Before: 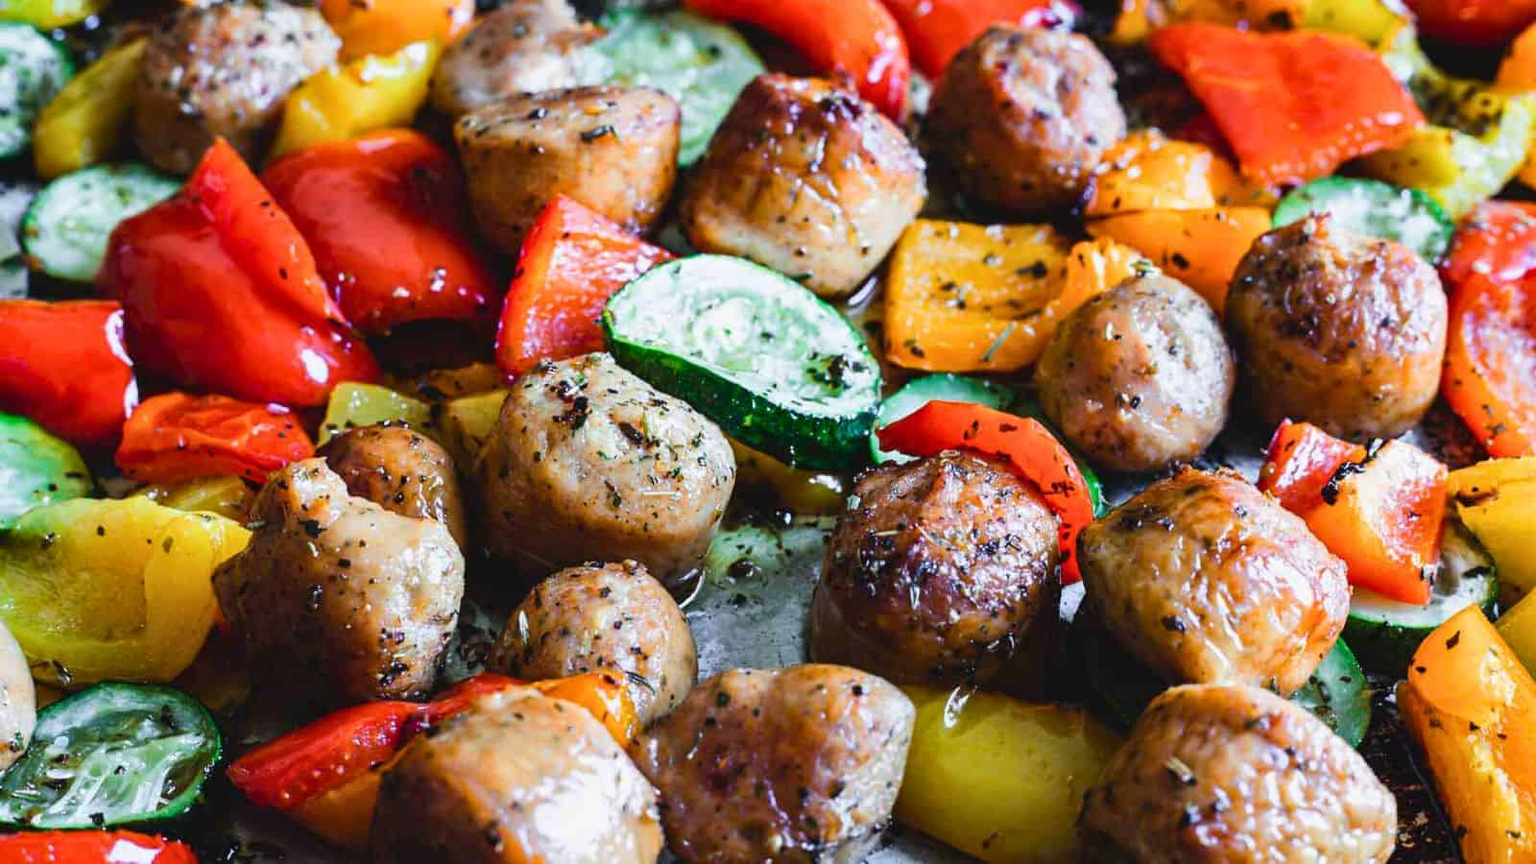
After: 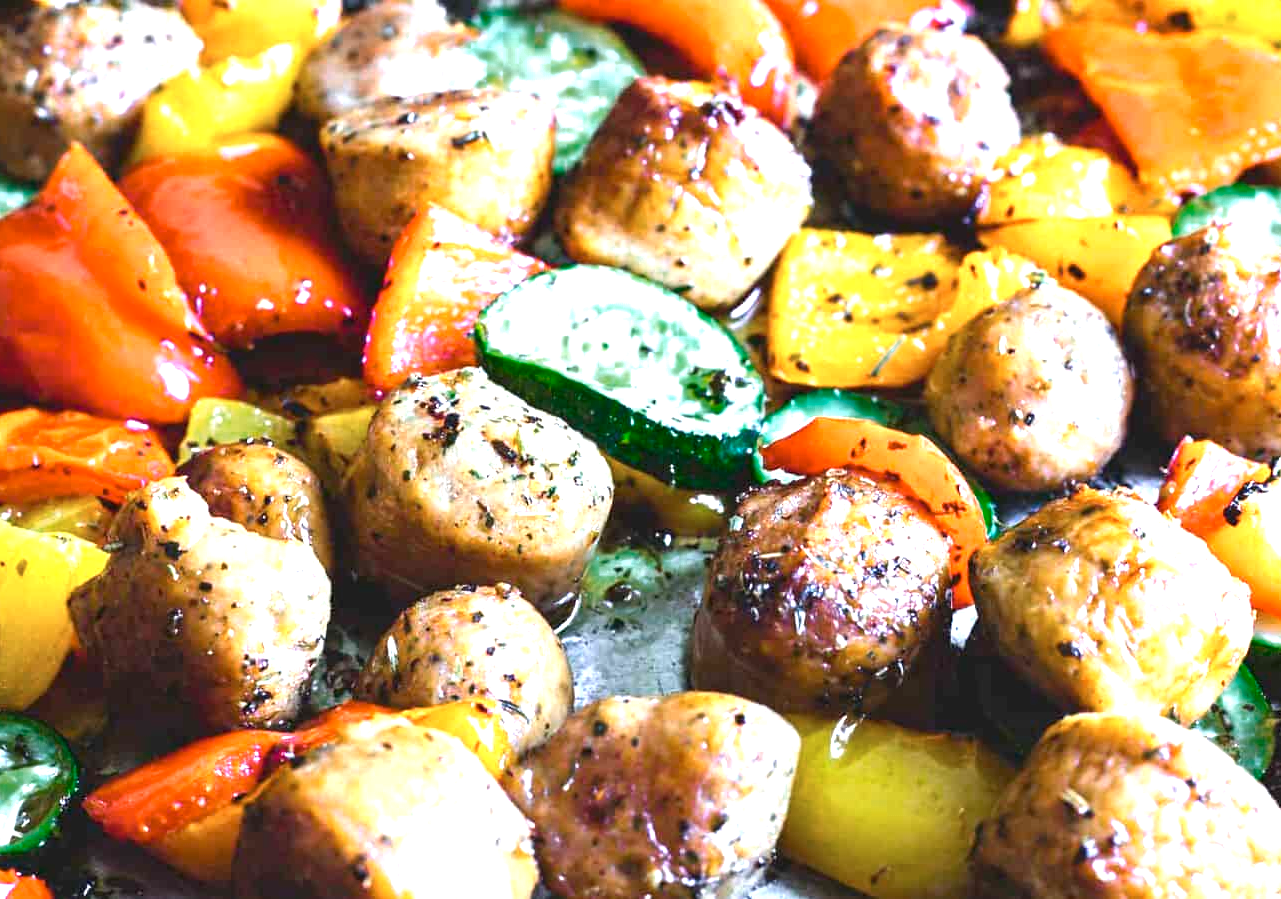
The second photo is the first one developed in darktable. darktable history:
crop and rotate: left 9.59%, right 10.302%
exposure: exposure 1.139 EV, compensate exposure bias true, compensate highlight preservation false
color zones: curves: ch0 [(0, 0.558) (0.143, 0.548) (0.286, 0.447) (0.429, 0.259) (0.571, 0.5) (0.714, 0.5) (0.857, 0.593) (1, 0.558)]; ch1 [(0, 0.543) (0.01, 0.544) (0.12, 0.492) (0.248, 0.458) (0.5, 0.534) (0.748, 0.5) (0.99, 0.469) (1, 0.543)]; ch2 [(0, 0.507) (0.143, 0.522) (0.286, 0.505) (0.429, 0.5) (0.571, 0.5) (0.714, 0.5) (0.857, 0.5) (1, 0.507)]
